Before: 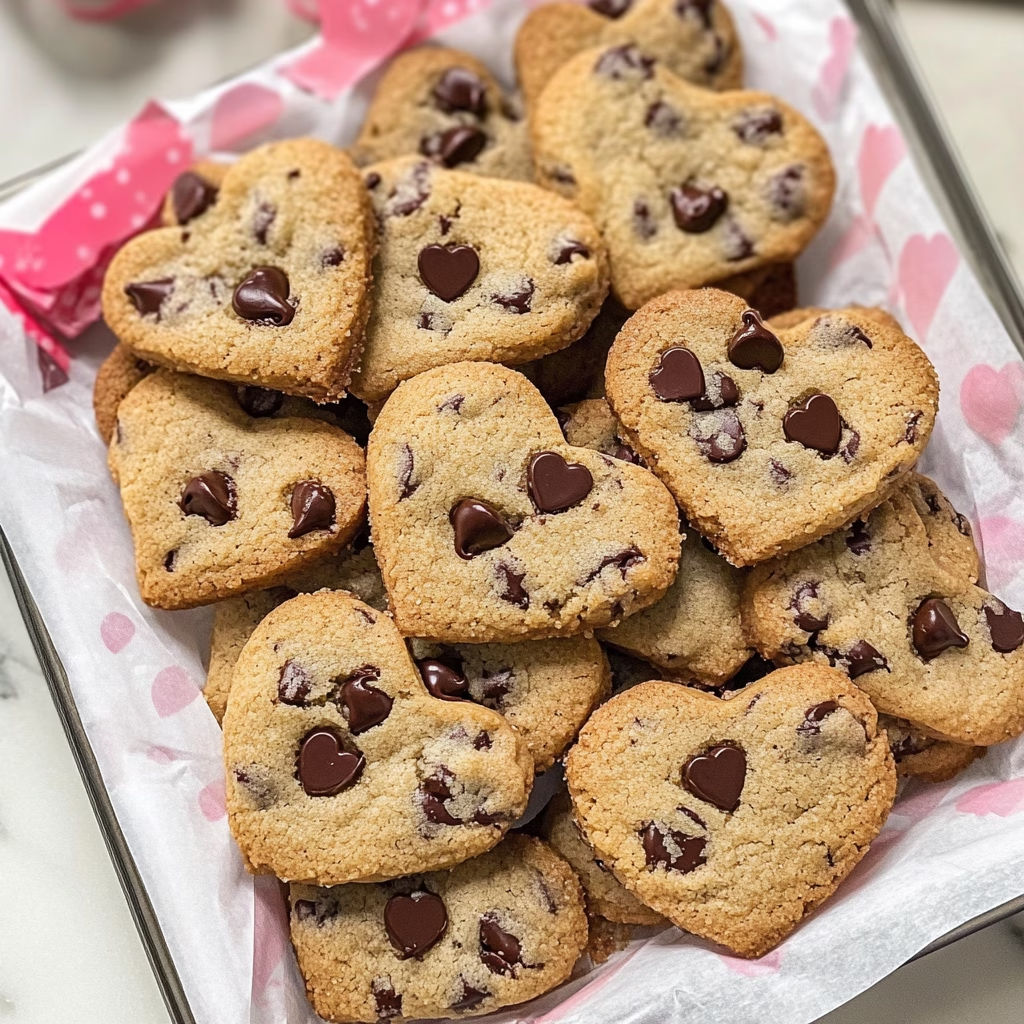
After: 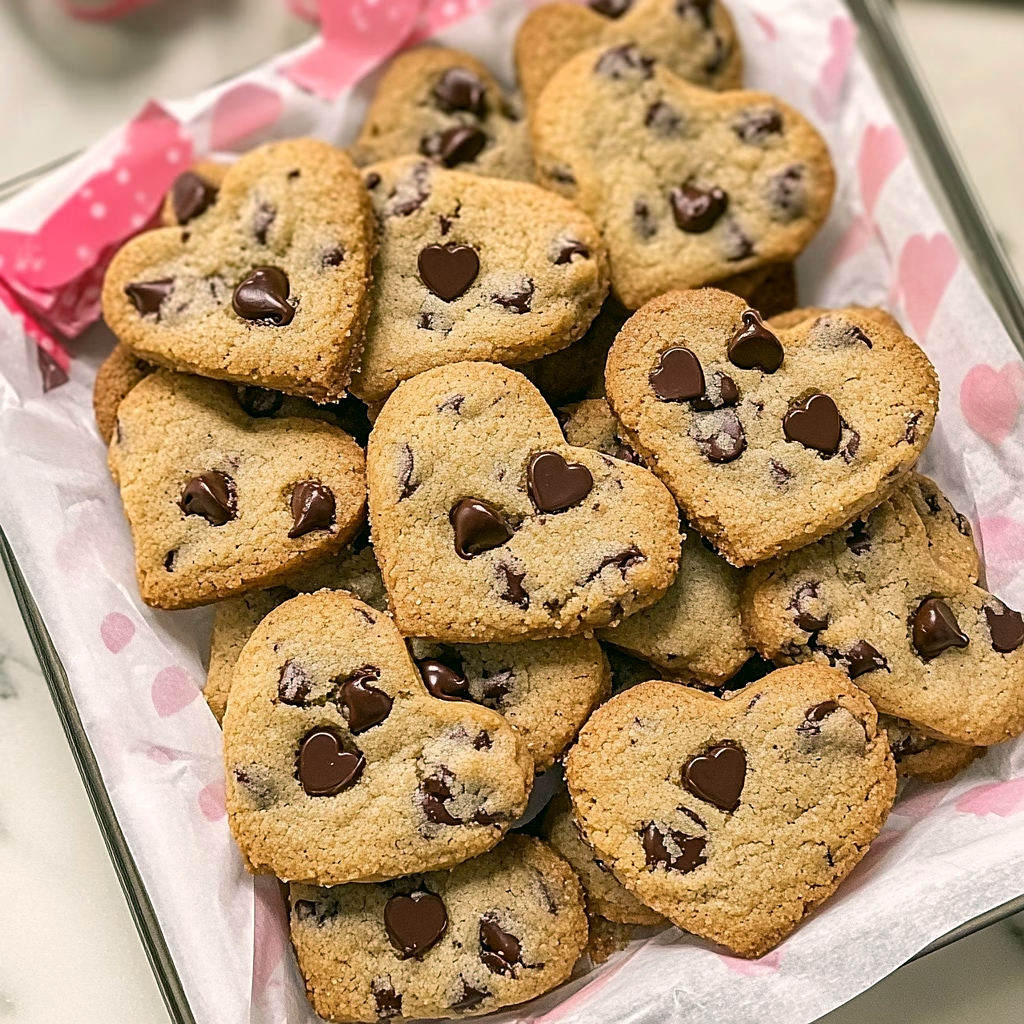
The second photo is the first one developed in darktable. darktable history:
color correction: highlights a* 4.02, highlights b* 4.98, shadows a* -7.55, shadows b* 4.98
sharpen: radius 1.864, amount 0.398, threshold 1.271
